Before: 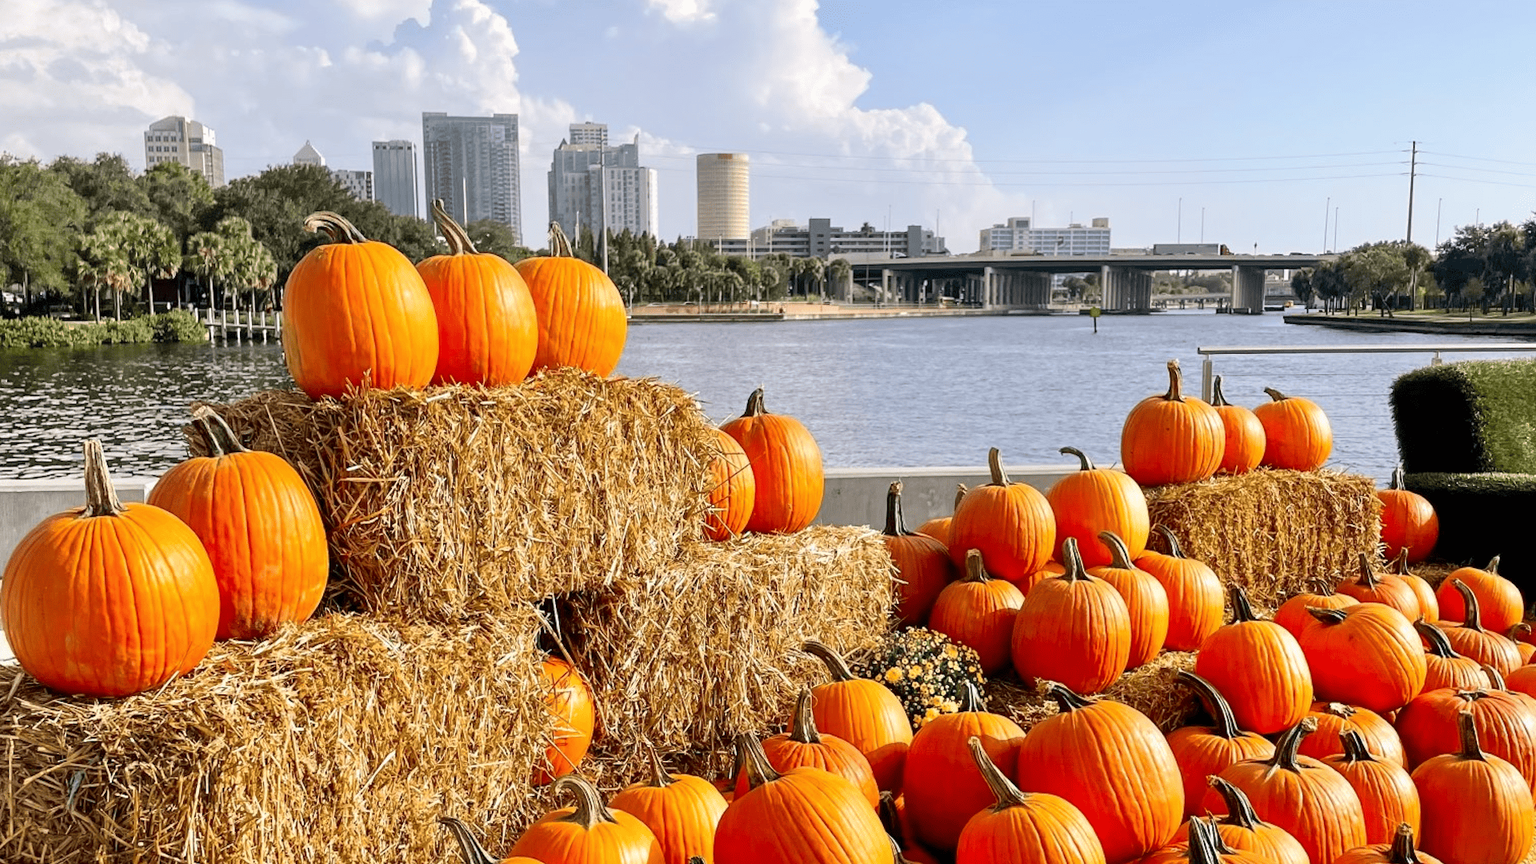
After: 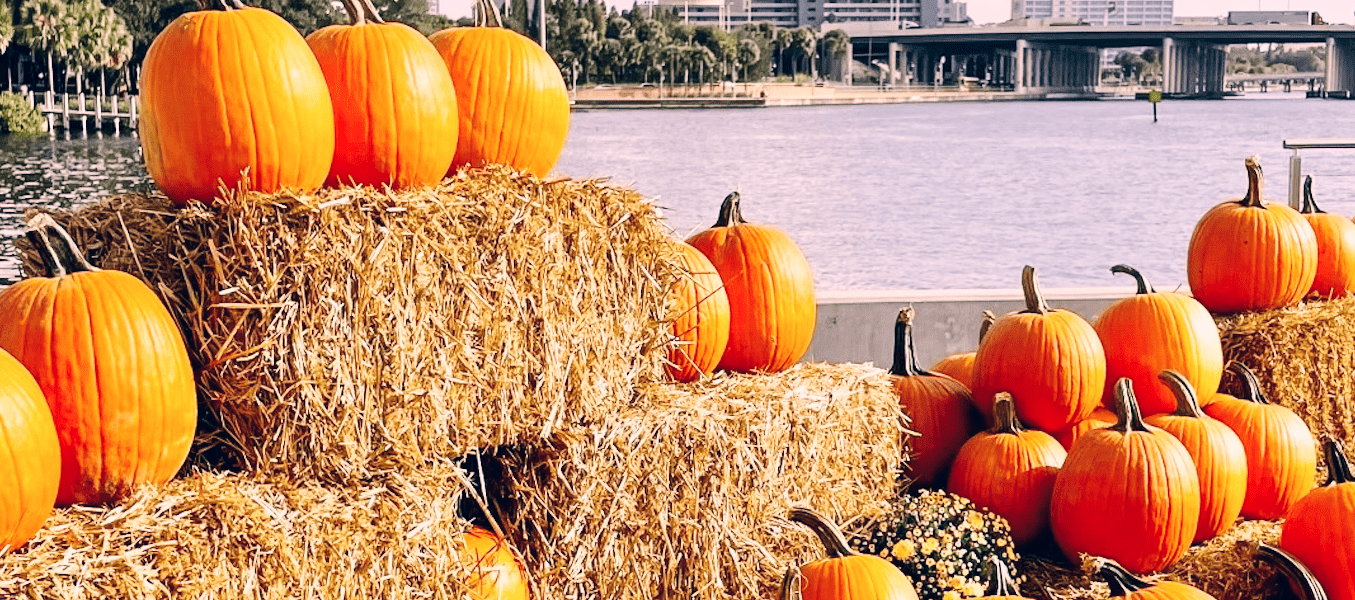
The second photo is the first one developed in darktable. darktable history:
base curve: curves: ch0 [(0, 0) (0.032, 0.025) (0.121, 0.166) (0.206, 0.329) (0.605, 0.79) (1, 1)], preserve colors none
color correction: highlights a* 13.88, highlights b* 5.66, shadows a* -6.13, shadows b* -15.54, saturation 0.86
crop: left 11.173%, top 27.238%, right 18.254%, bottom 17.189%
